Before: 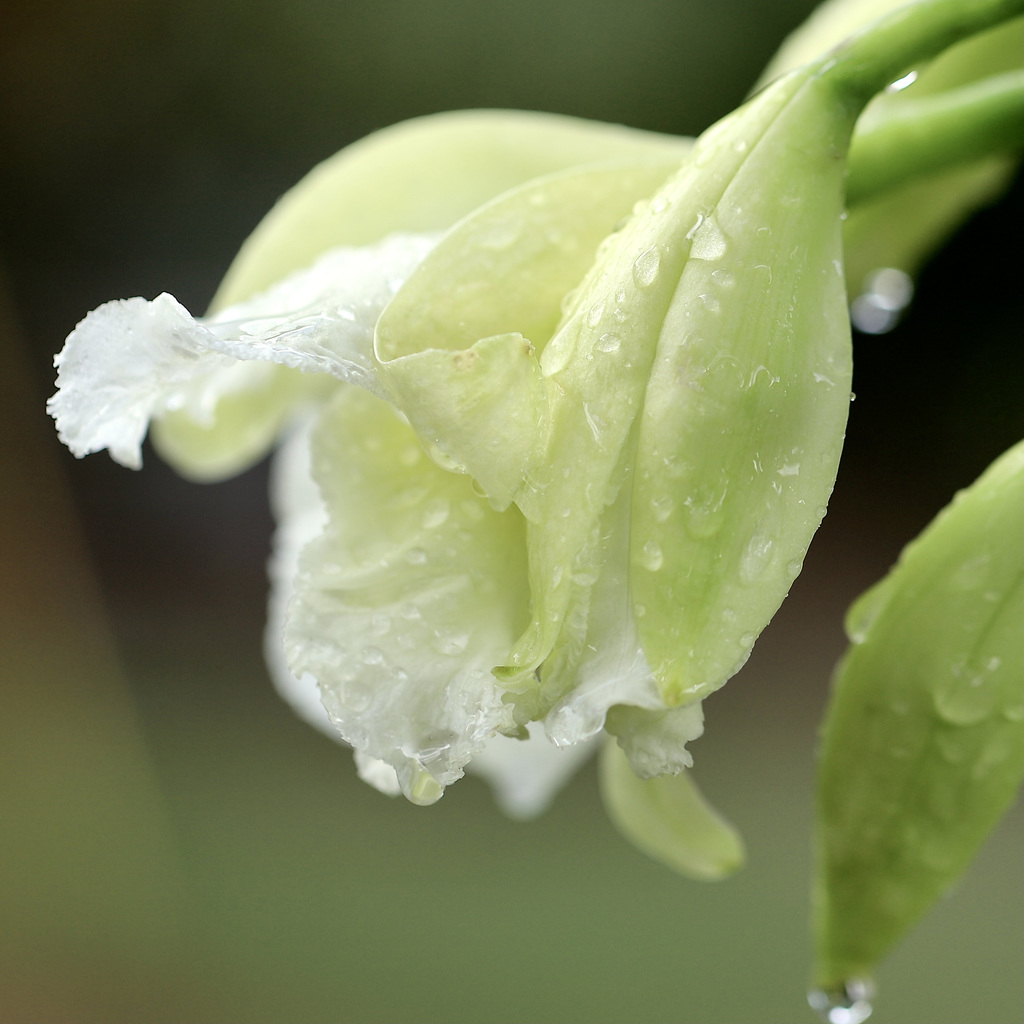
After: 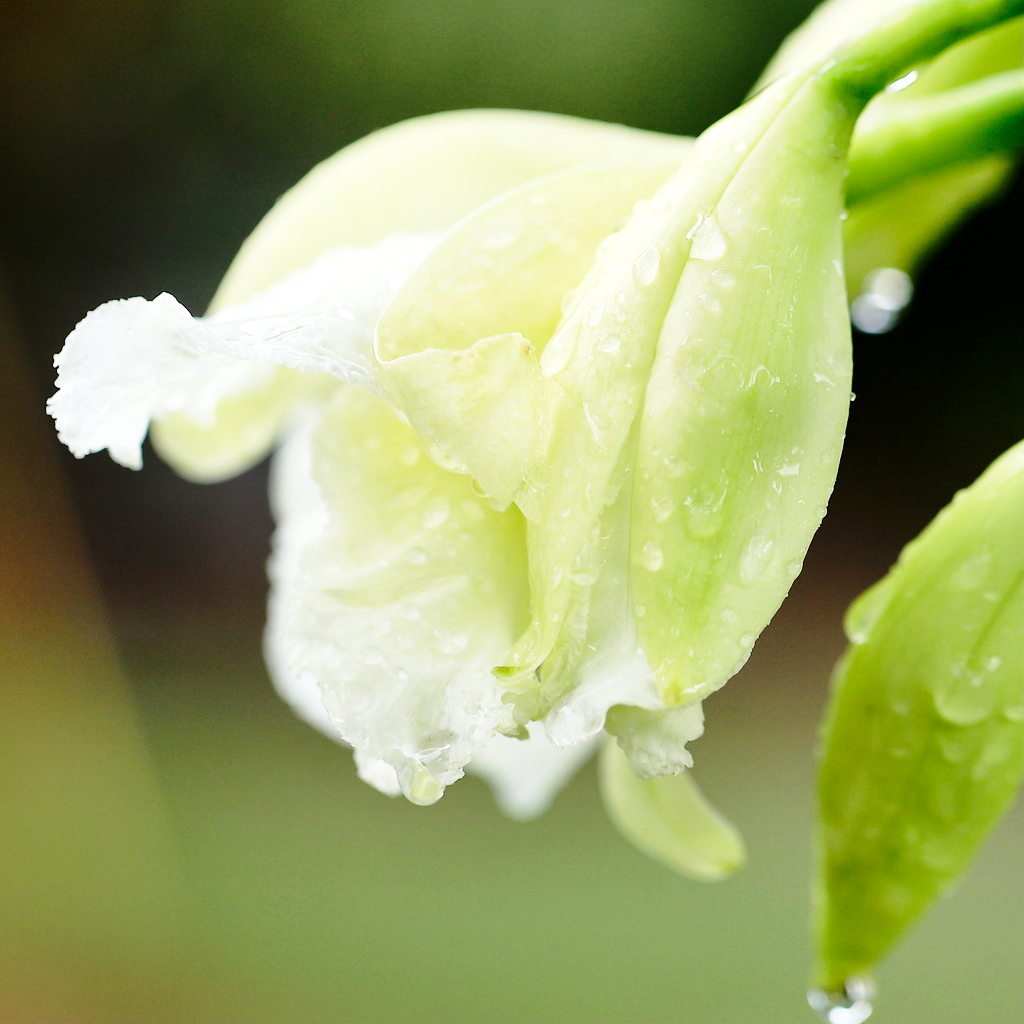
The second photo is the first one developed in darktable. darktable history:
tone equalizer: mask exposure compensation -0.507 EV
base curve: curves: ch0 [(0, 0) (0.028, 0.03) (0.121, 0.232) (0.46, 0.748) (0.859, 0.968) (1, 1)], preserve colors none
